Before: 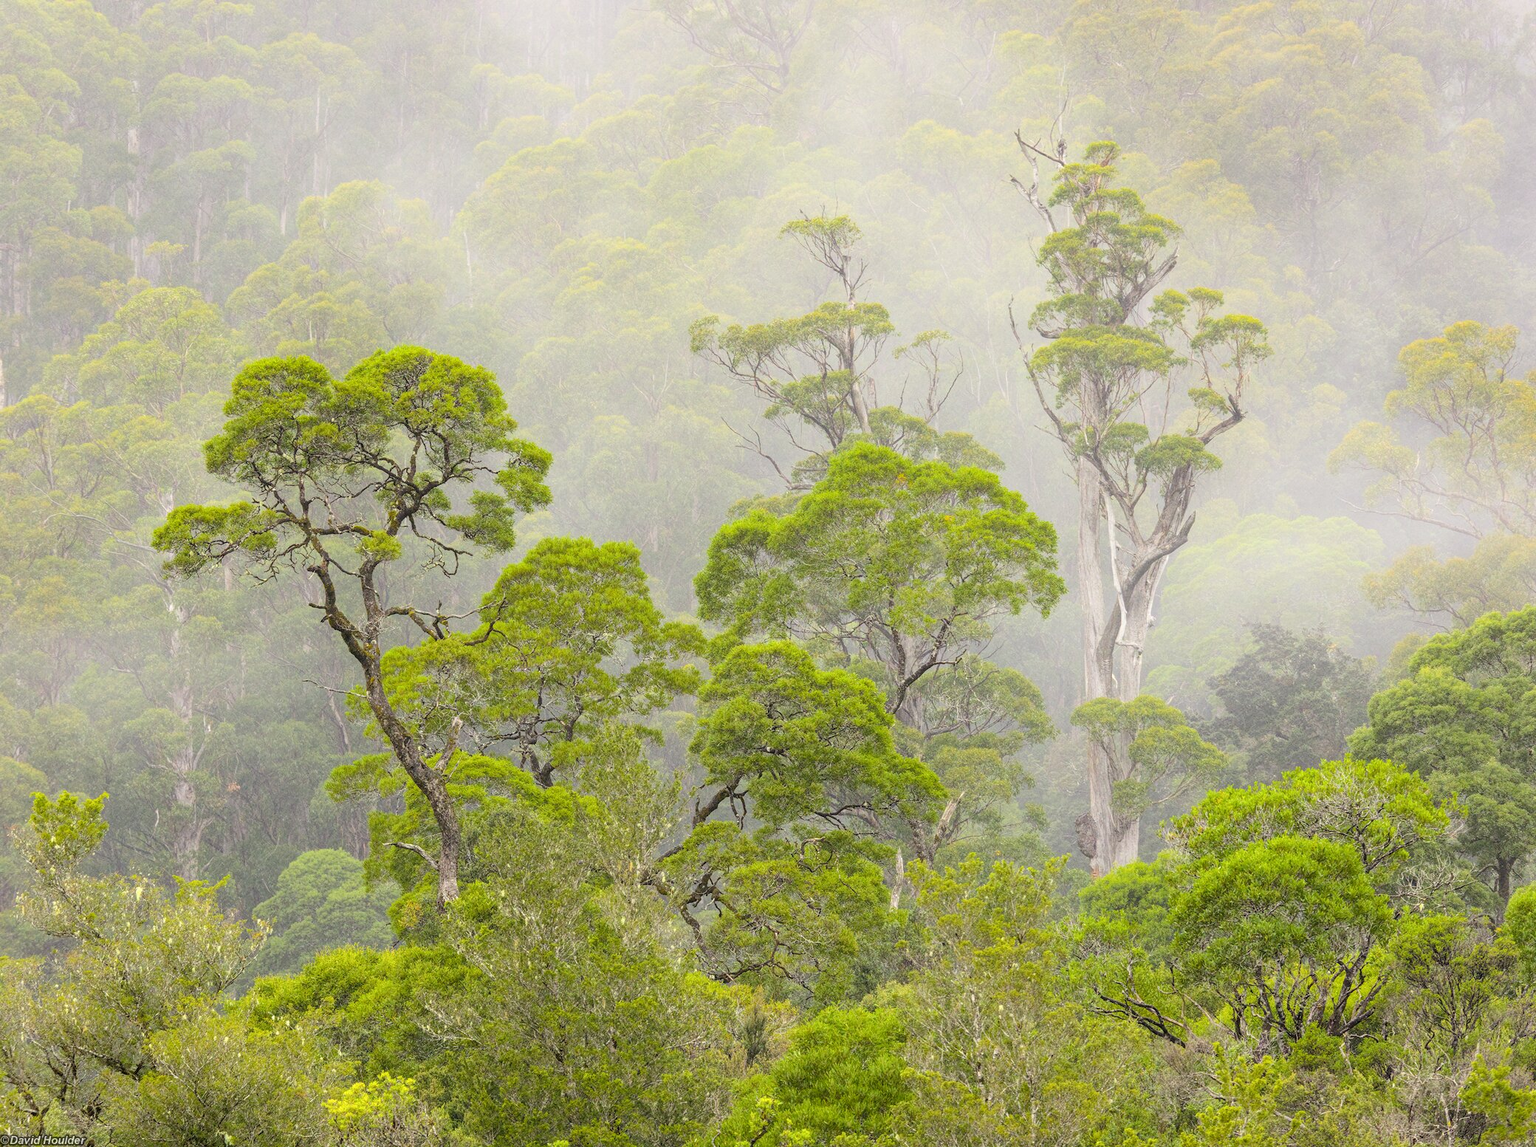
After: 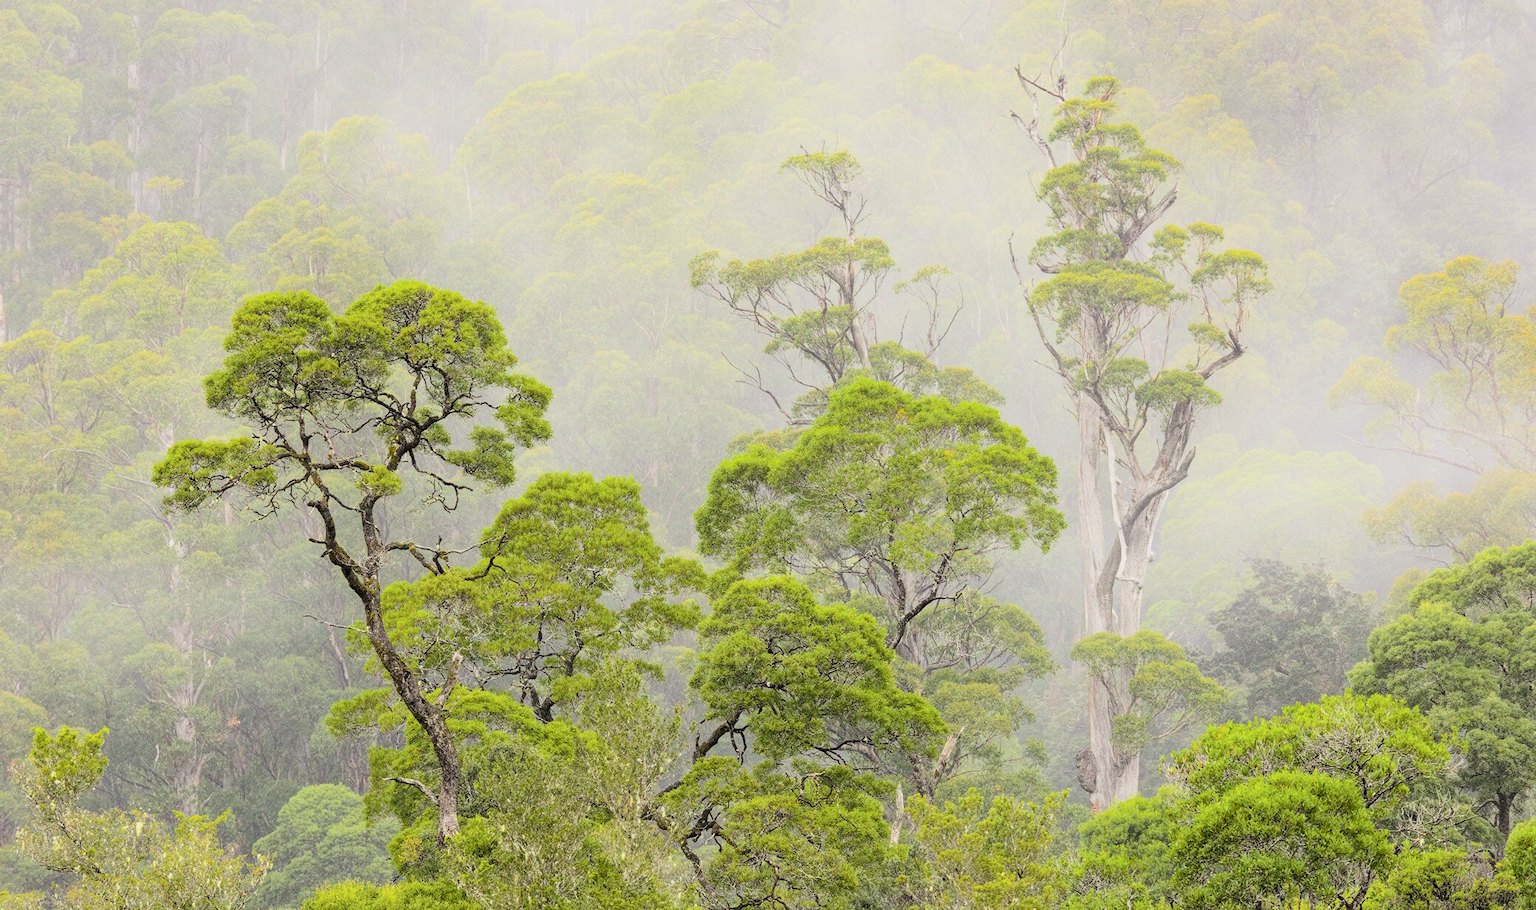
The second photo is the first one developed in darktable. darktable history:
filmic rgb: black relative exposure -16 EV, white relative exposure 6.29 EV, hardness 5.1, contrast 1.35
crop and rotate: top 5.667%, bottom 14.937%
velvia: strength 6%
